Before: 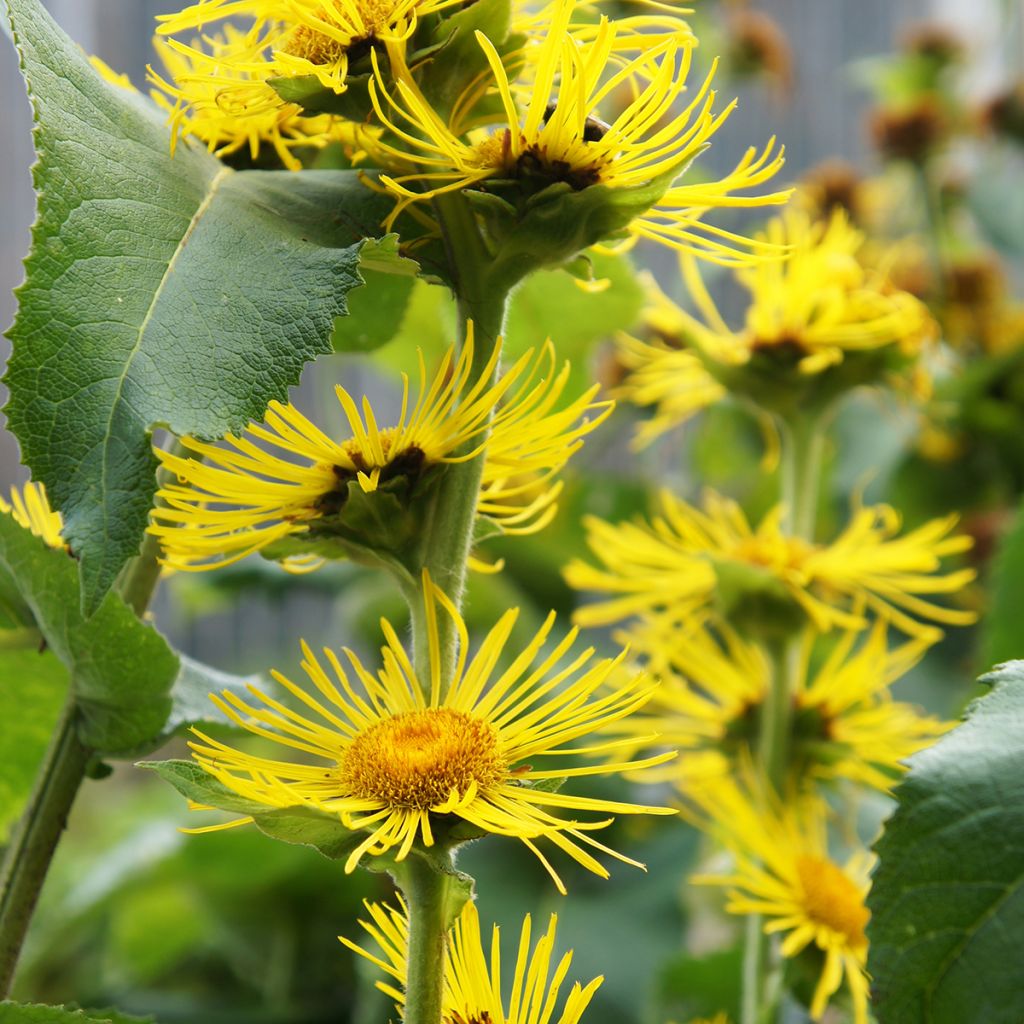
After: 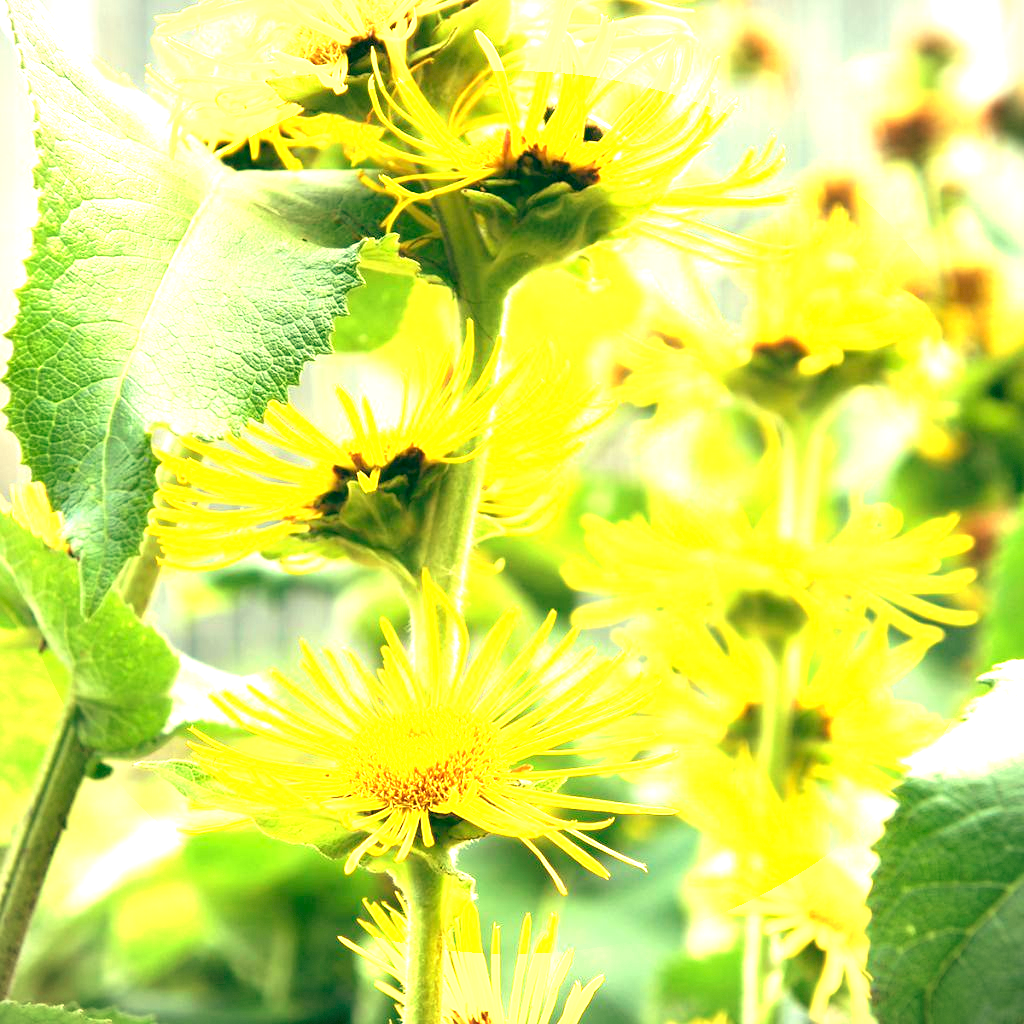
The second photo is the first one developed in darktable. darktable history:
color balance: mode lift, gamma, gain (sRGB), lift [1, 0.69, 1, 1], gamma [1, 1.482, 1, 1], gain [1, 1, 1, 0.802]
exposure: black level correction 0, exposure 2.327 EV, compensate exposure bias true, compensate highlight preservation false
vignetting: fall-off start 97.28%, fall-off radius 79%, brightness -0.462, saturation -0.3, width/height ratio 1.114, dithering 8-bit output, unbound false
